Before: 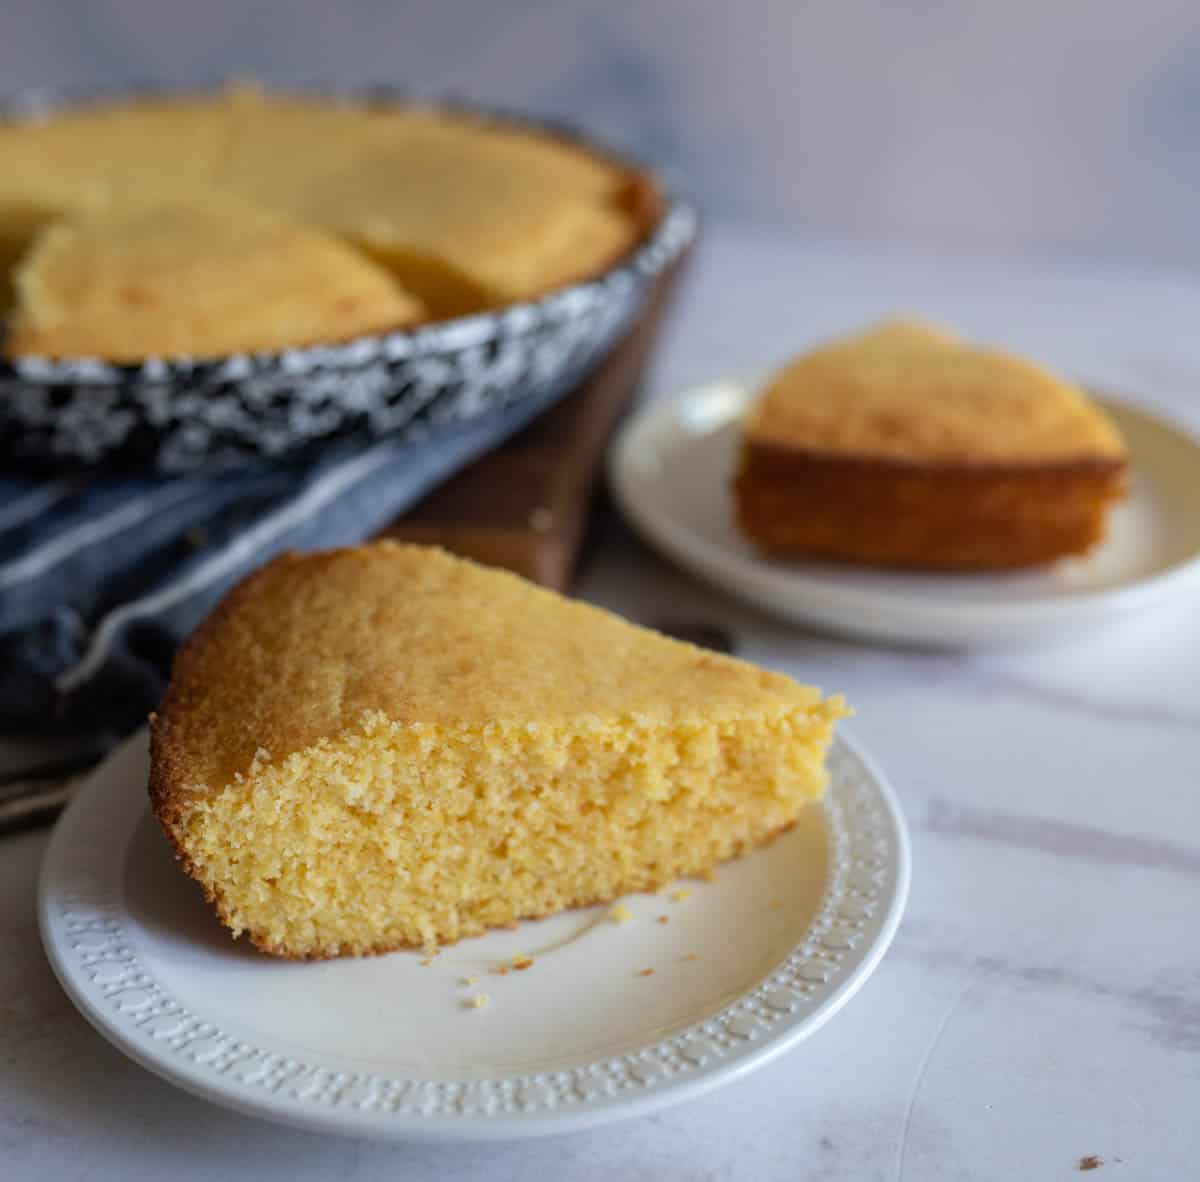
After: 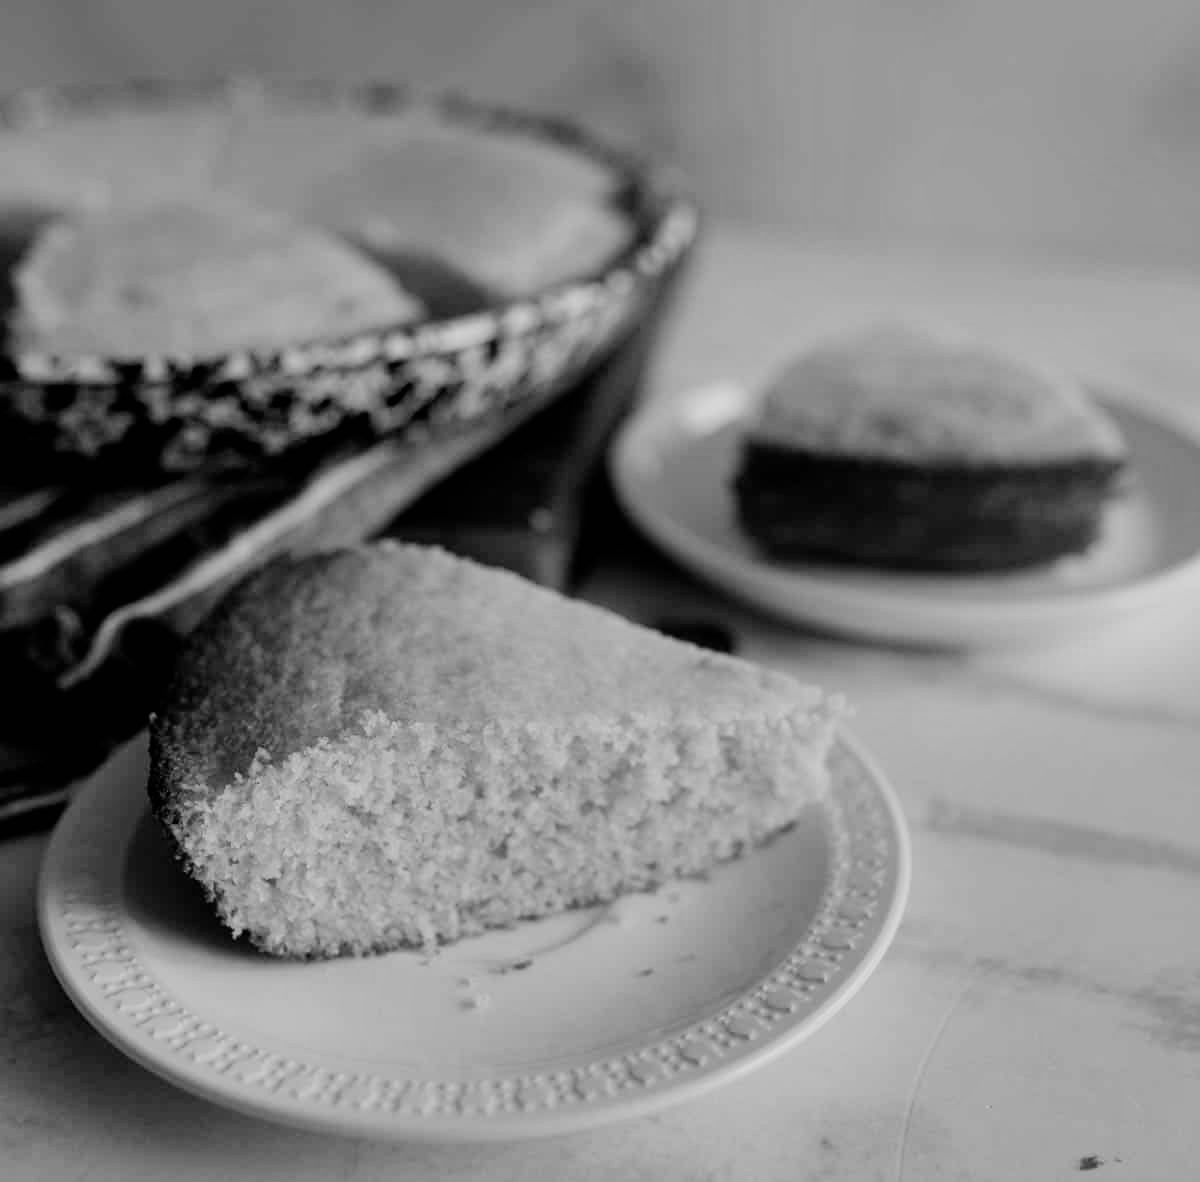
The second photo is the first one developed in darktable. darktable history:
shadows and highlights: shadows 32.48, highlights -45.86, compress 49.57%, soften with gaussian
filmic rgb: black relative exposure -5.08 EV, white relative exposure 3.53 EV, hardness 3.19, contrast 1.183, highlights saturation mix -49.18%, add noise in highlights 0.001, preserve chrominance no, color science v3 (2019), use custom middle-gray values true, contrast in highlights soft
